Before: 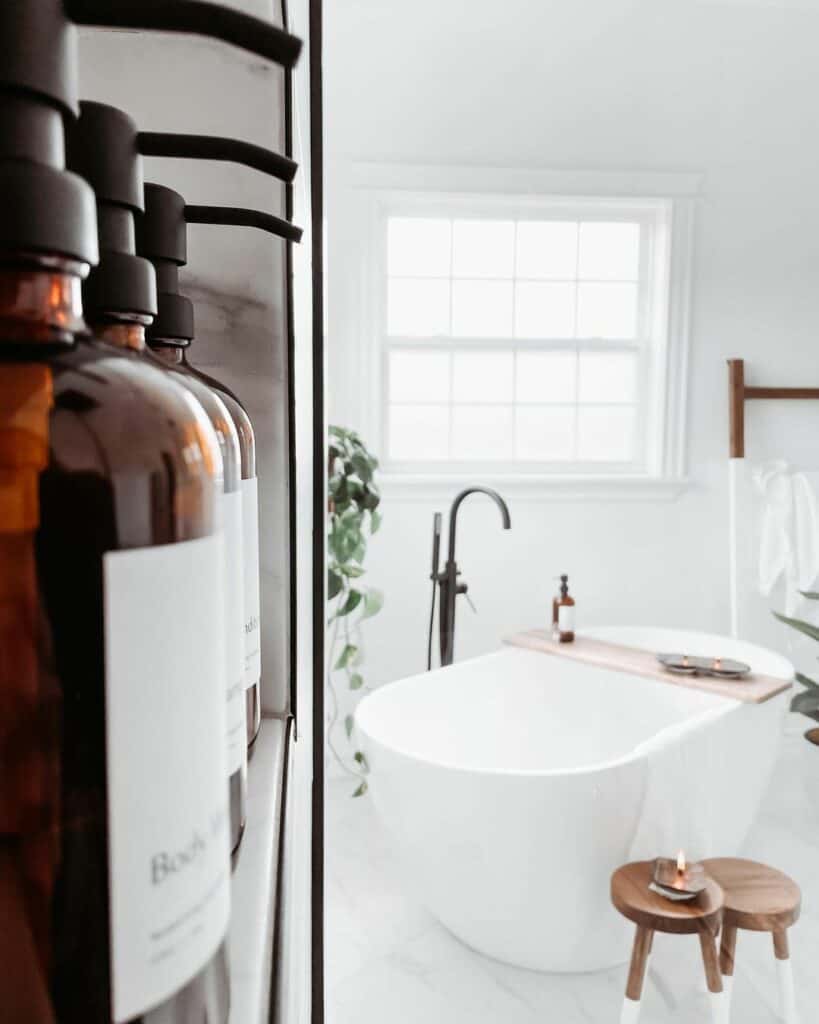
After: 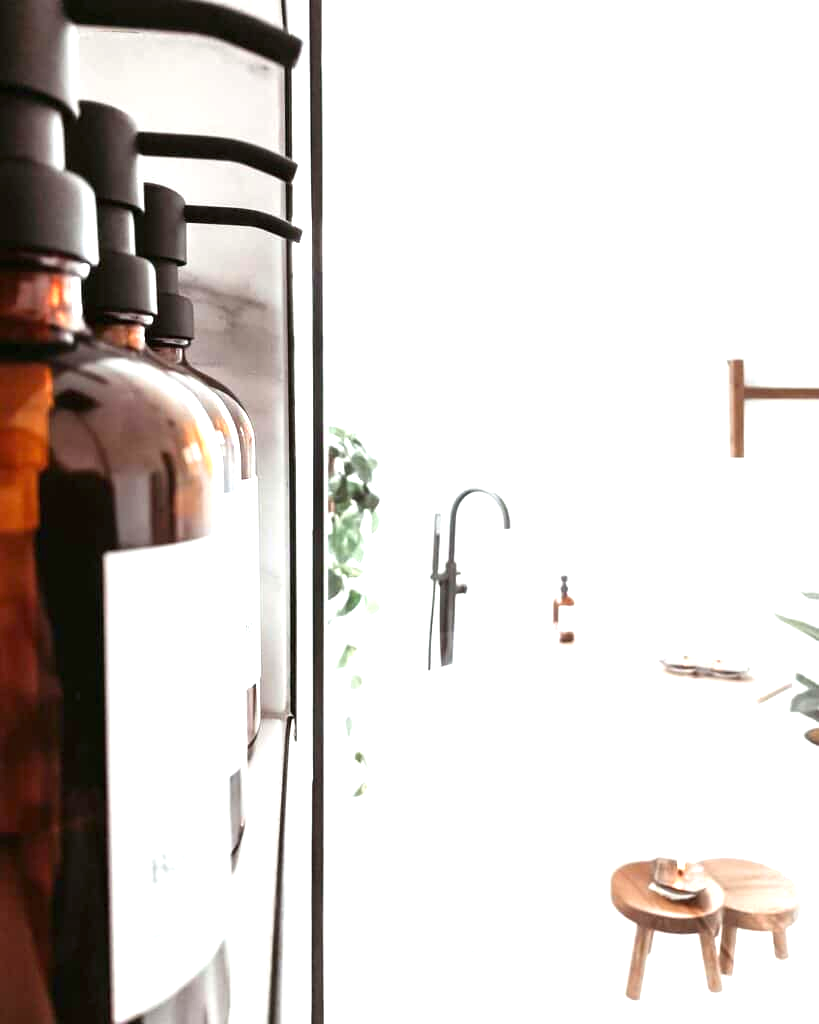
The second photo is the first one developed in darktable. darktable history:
exposure: black level correction 0, exposure 1.2 EV, compensate highlight preservation false
color correction: highlights a* 0.032, highlights b* -0.272
